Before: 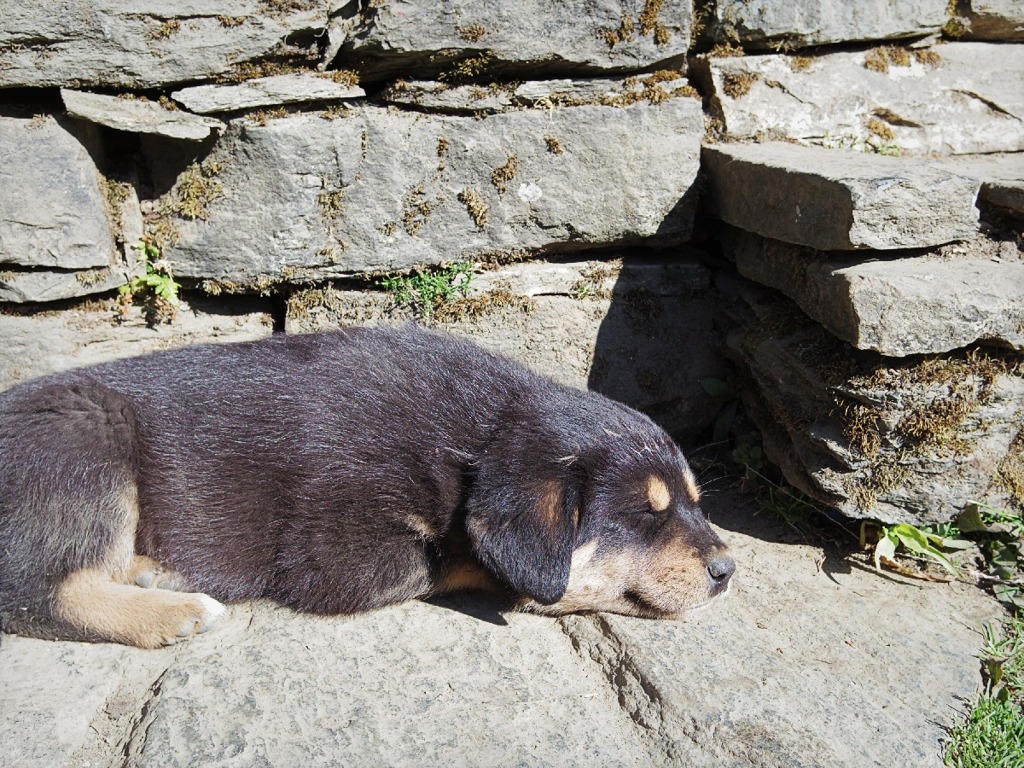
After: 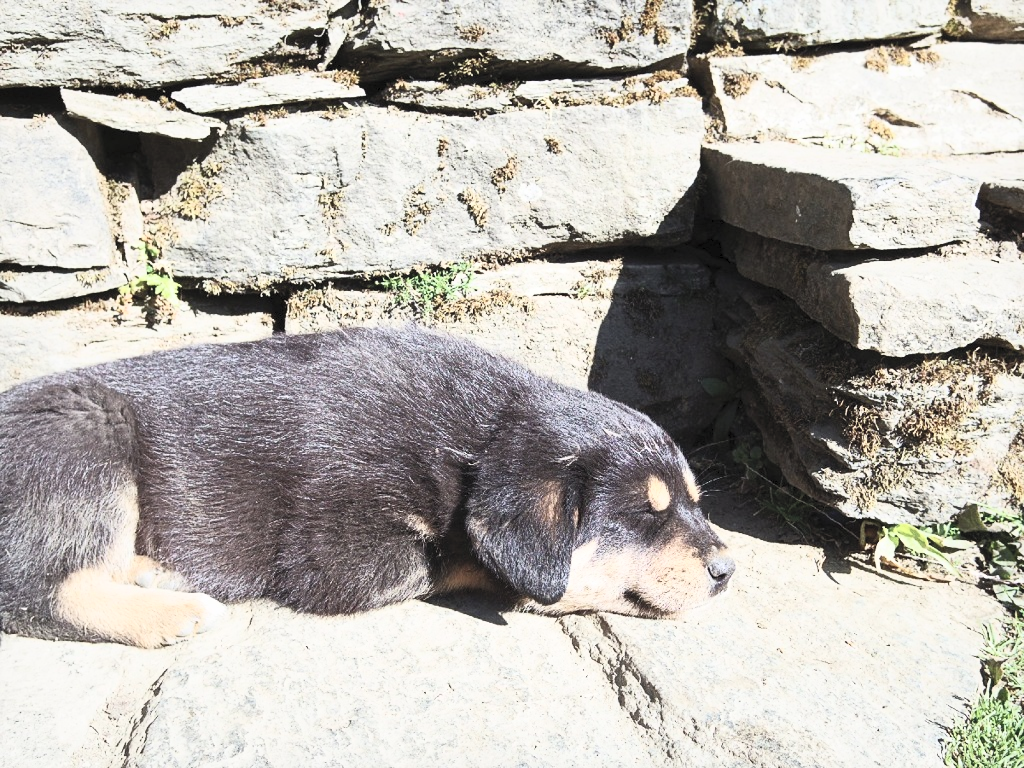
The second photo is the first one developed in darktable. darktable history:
contrast brightness saturation: contrast 0.424, brightness 0.559, saturation -0.185
